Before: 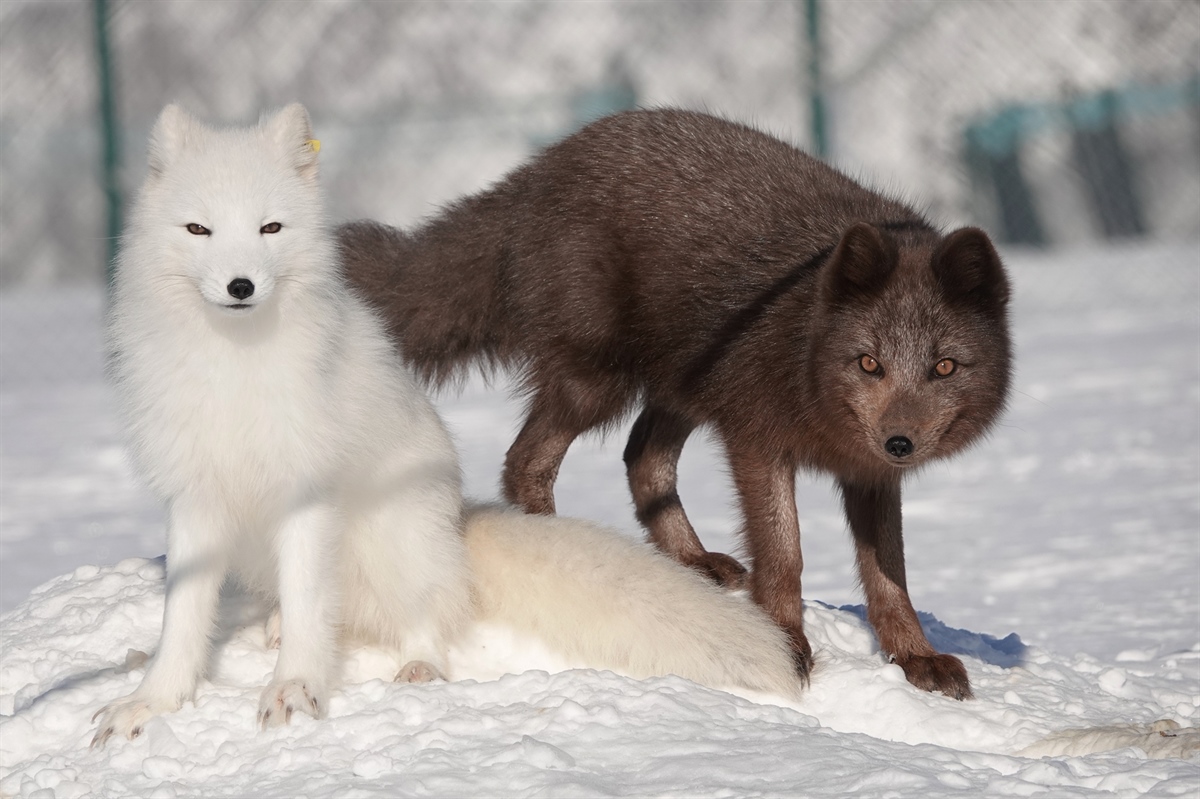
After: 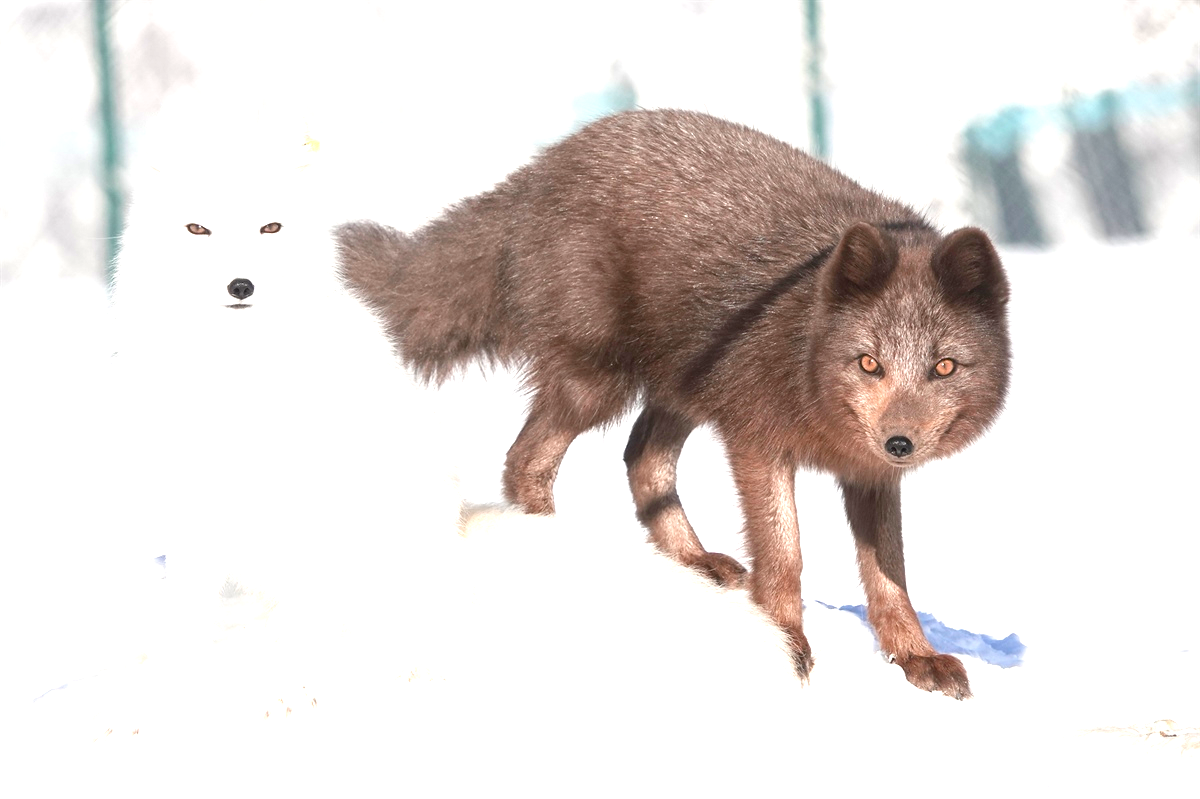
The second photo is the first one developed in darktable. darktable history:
exposure: exposure 1.5 EV, compensate highlight preservation false
levels: levels [0, 0.435, 0.917]
